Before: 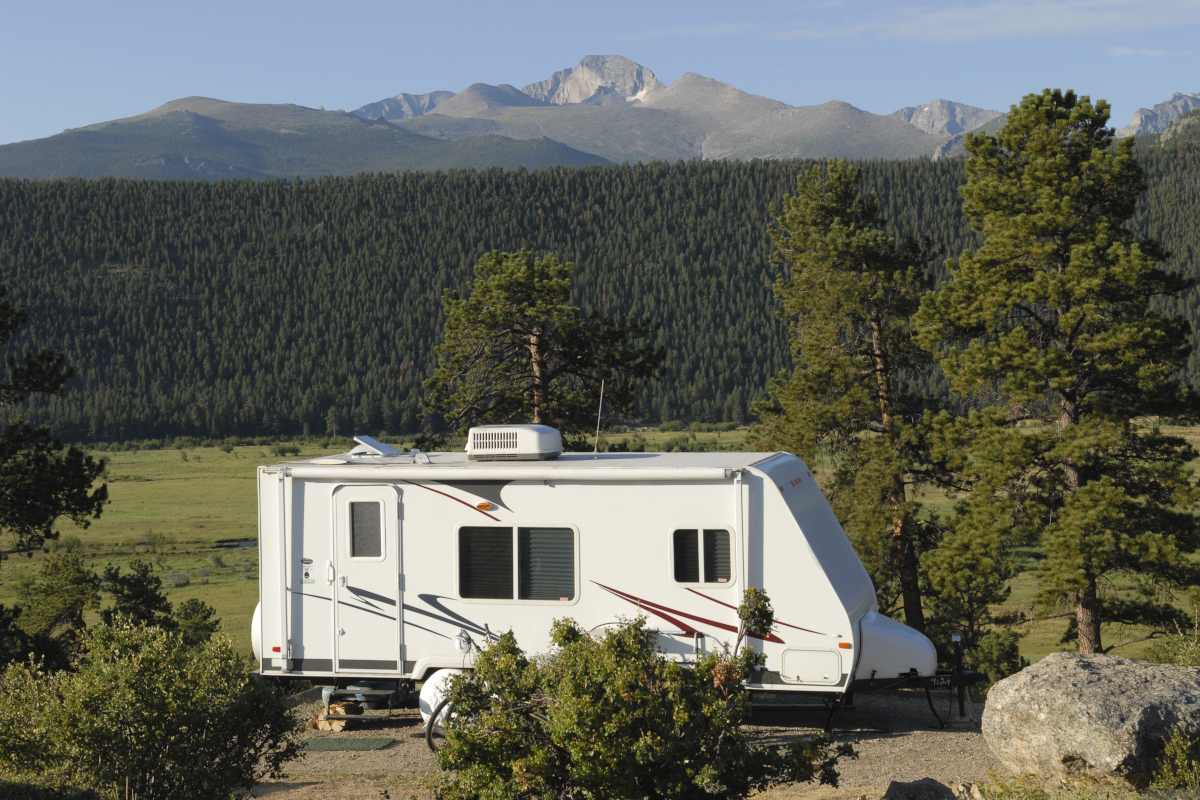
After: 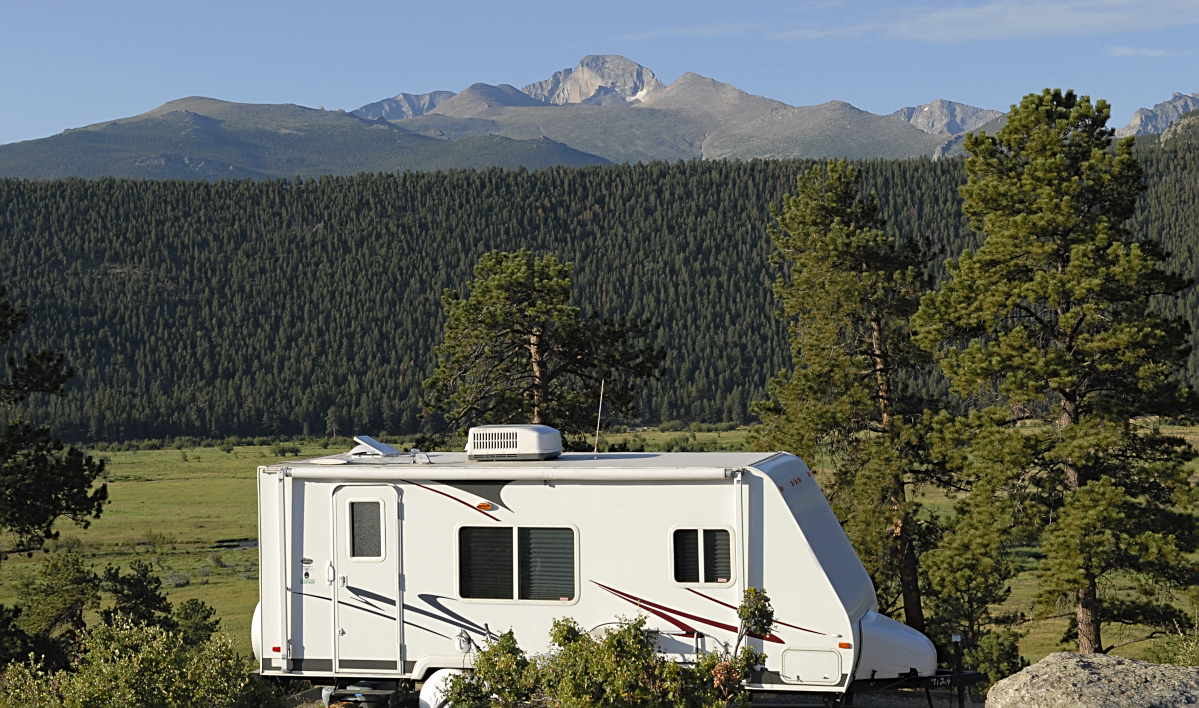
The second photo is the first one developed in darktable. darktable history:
crop and rotate: top 0%, bottom 11.38%
sharpen: on, module defaults
haze removal: compatibility mode true, adaptive false
